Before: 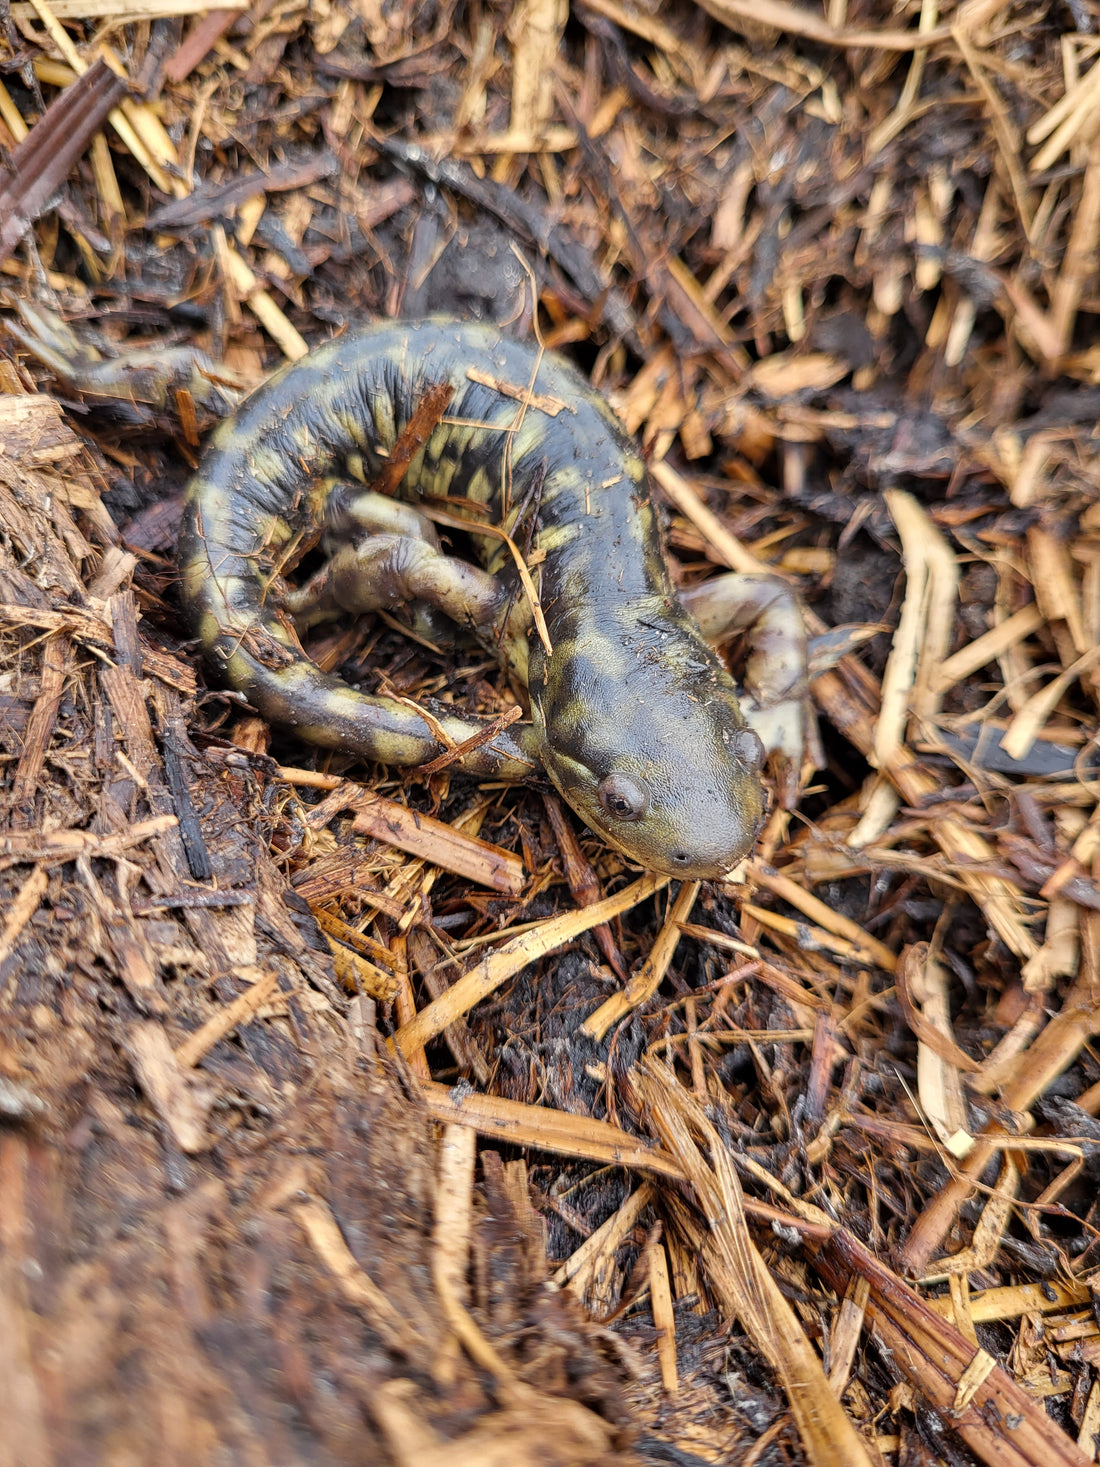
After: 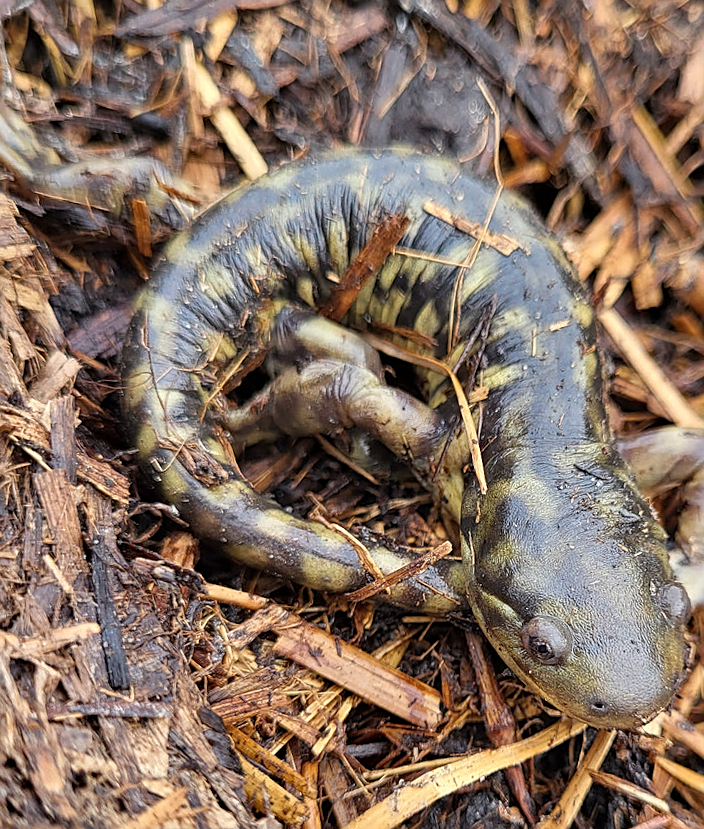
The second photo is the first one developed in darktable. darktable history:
crop and rotate: angle -4.56°, left 2.135%, top 7.063%, right 27.239%, bottom 30.58%
sharpen: on, module defaults
